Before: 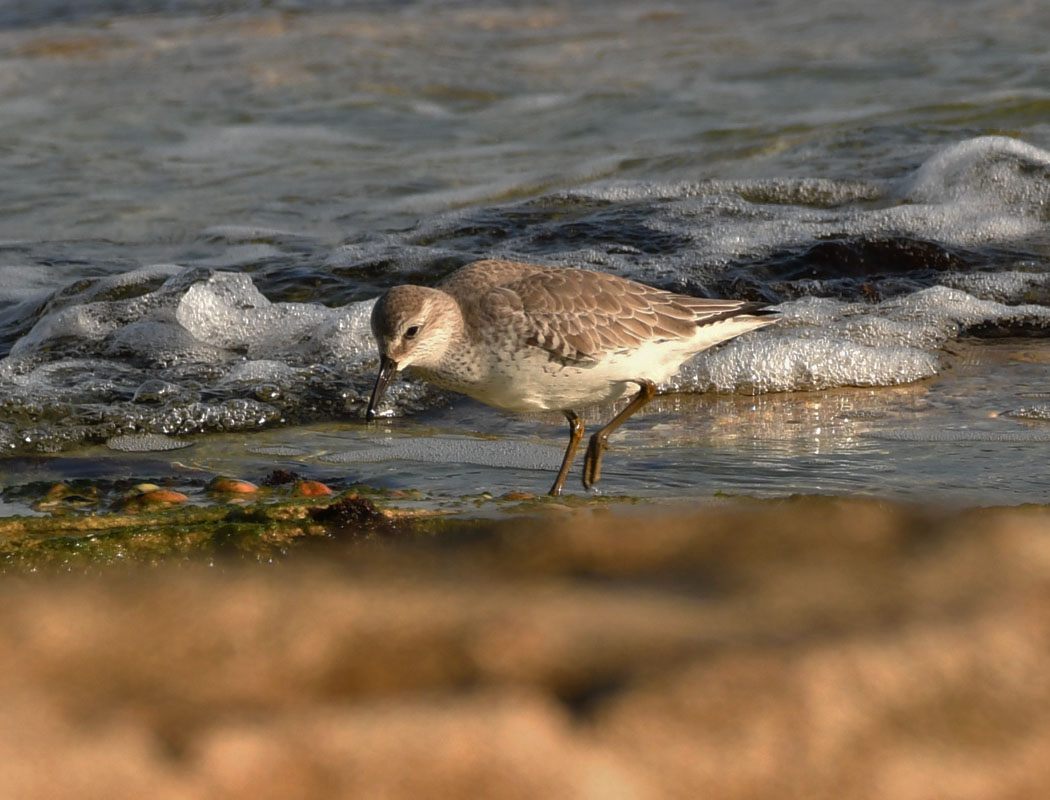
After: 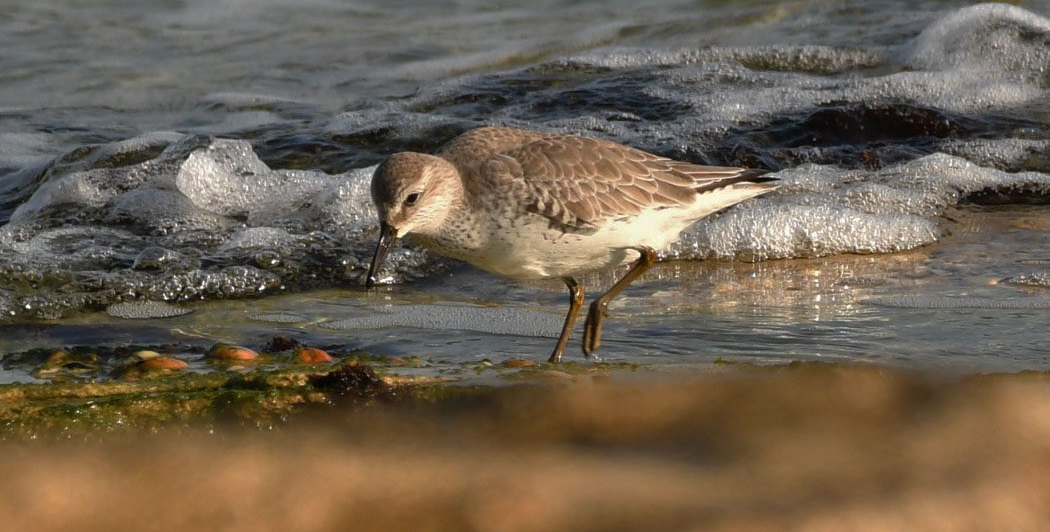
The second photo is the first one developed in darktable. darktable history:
crop: top 16.711%, bottom 16.775%
